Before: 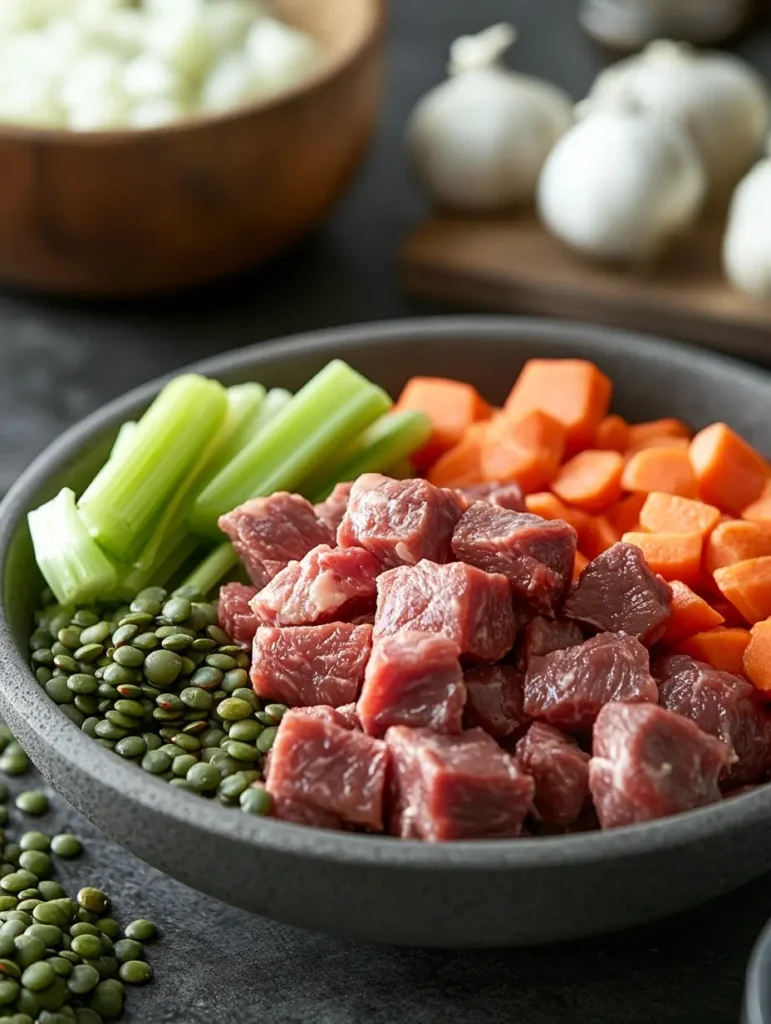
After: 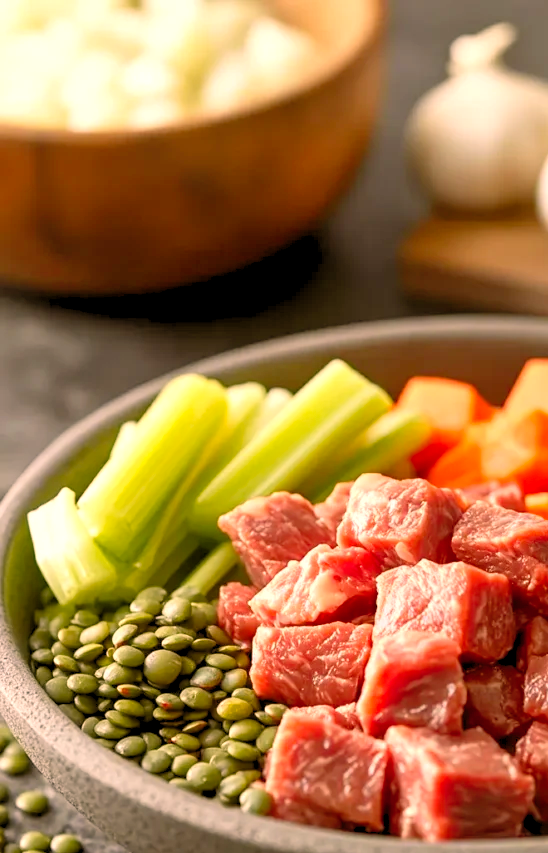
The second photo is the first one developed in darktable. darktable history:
levels: black 3.83%, white 90.64%, levels [0.044, 0.416, 0.908]
color balance rgb: shadows lift › luminance -5%, shadows lift › chroma 1.1%, shadows lift › hue 219°, power › luminance 10%, power › chroma 2.83%, power › hue 60°, highlights gain › chroma 4.52%, highlights gain › hue 33.33°, saturation formula JzAzBz (2021)
crop: right 28.885%, bottom 16.626%
